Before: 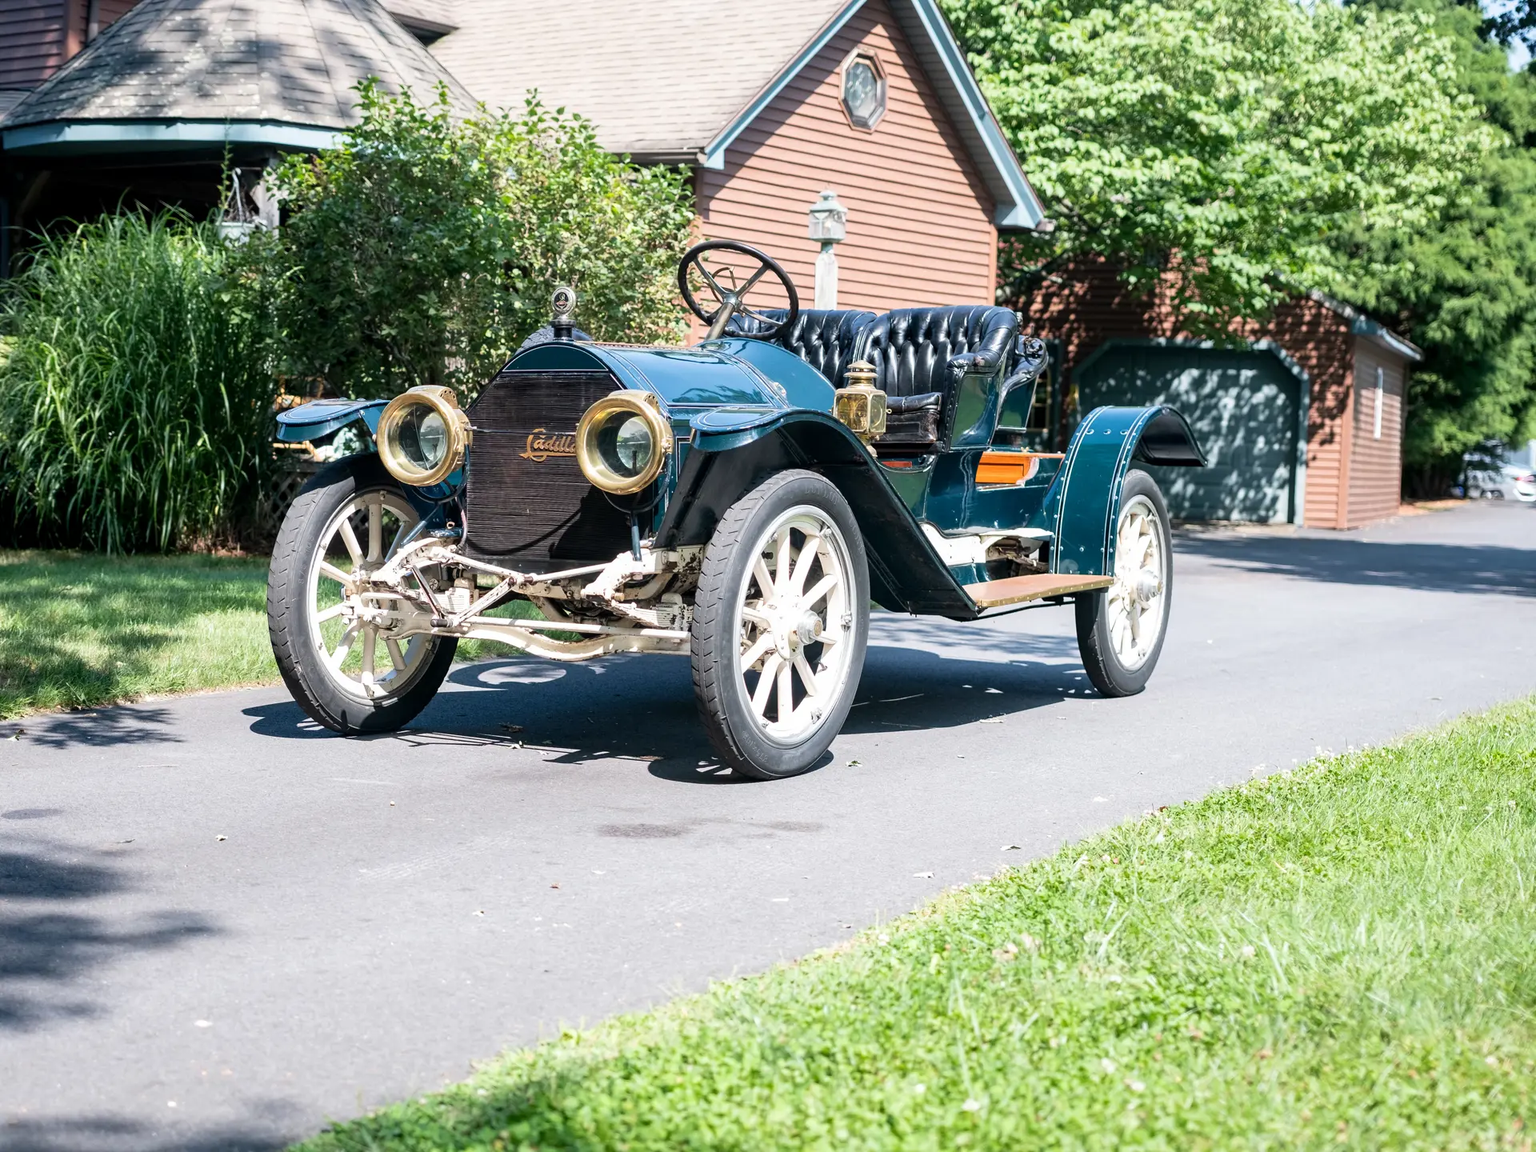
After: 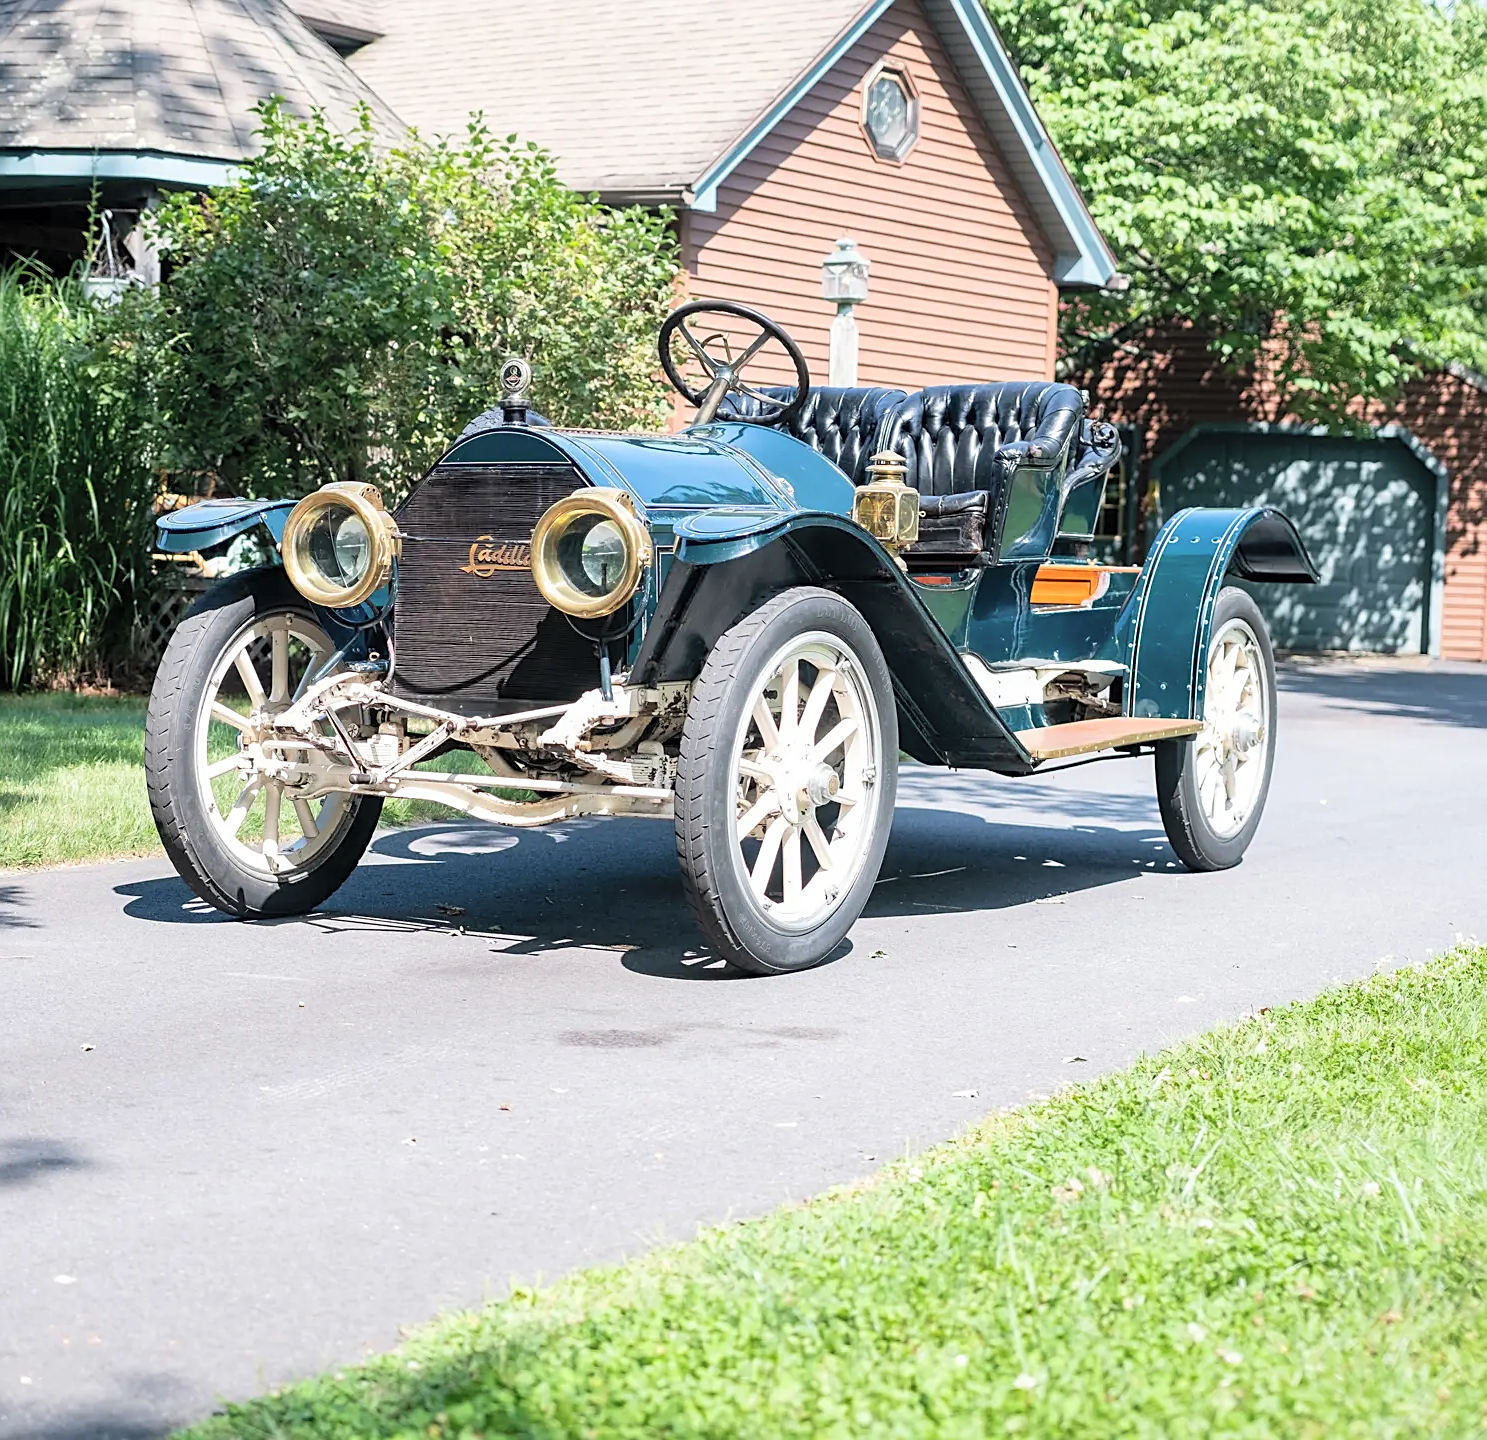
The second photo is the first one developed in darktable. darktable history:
sharpen: on, module defaults
crop: left 9.88%, right 12.664%
contrast brightness saturation: brightness 0.15
